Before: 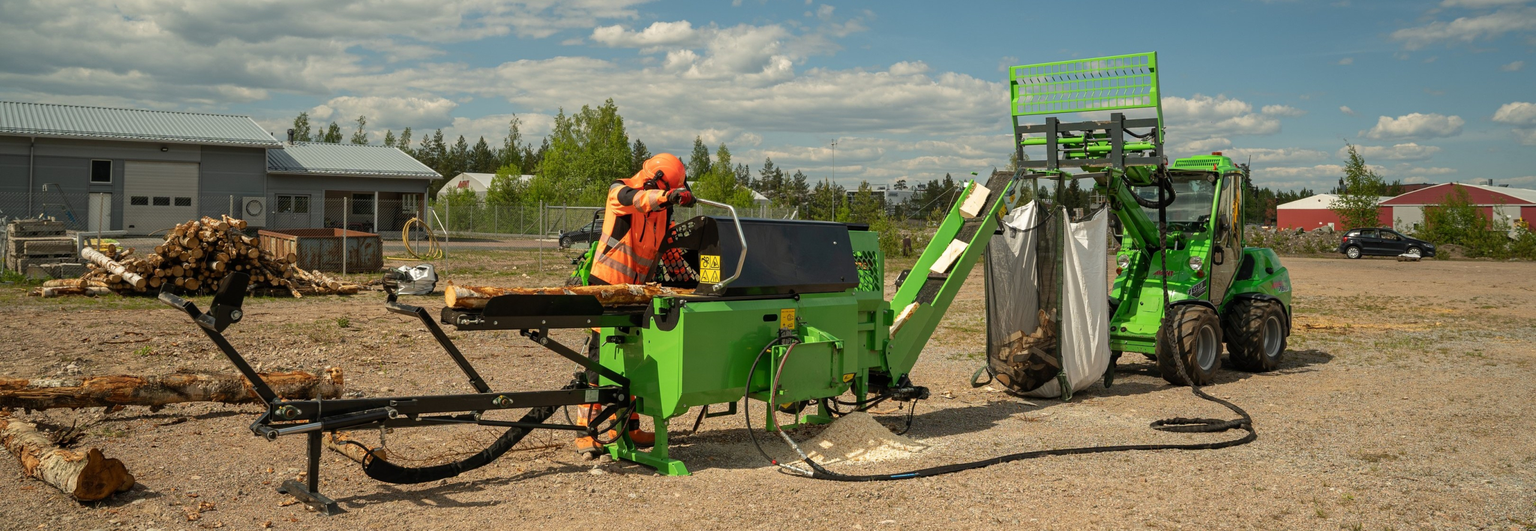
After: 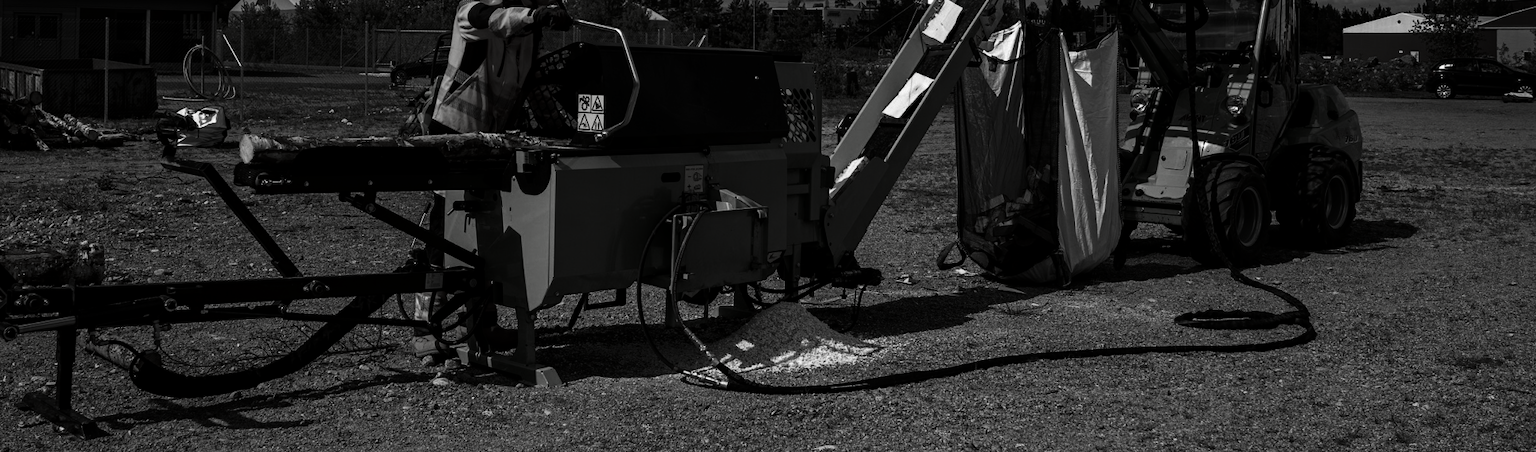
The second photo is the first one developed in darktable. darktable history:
crop and rotate: left 17.26%, top 34.802%, right 7.341%, bottom 1.013%
color balance rgb: shadows lift › chroma 1.003%, shadows lift › hue 28.17°, perceptual saturation grading › global saturation 27.515%, perceptual saturation grading › highlights -24.99%, perceptual saturation grading › shadows 25.082%
contrast brightness saturation: contrast 0.024, brightness -0.981, saturation -0.991
